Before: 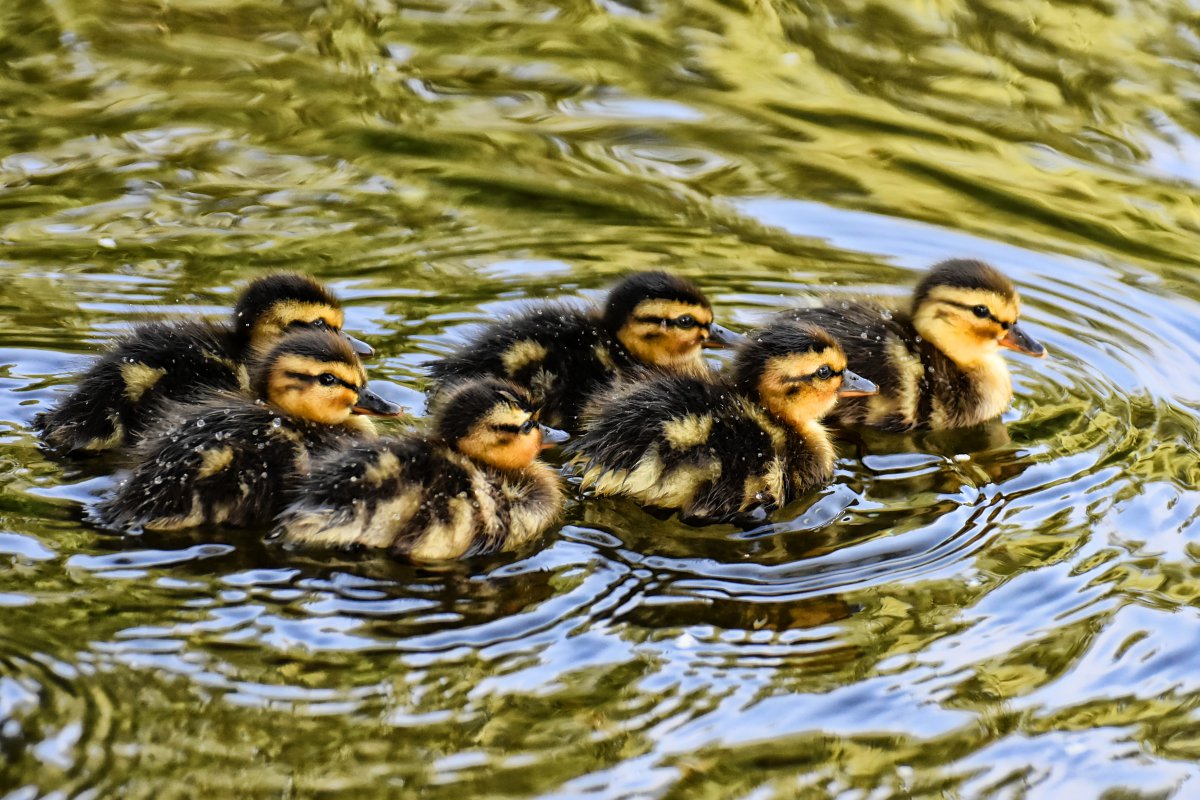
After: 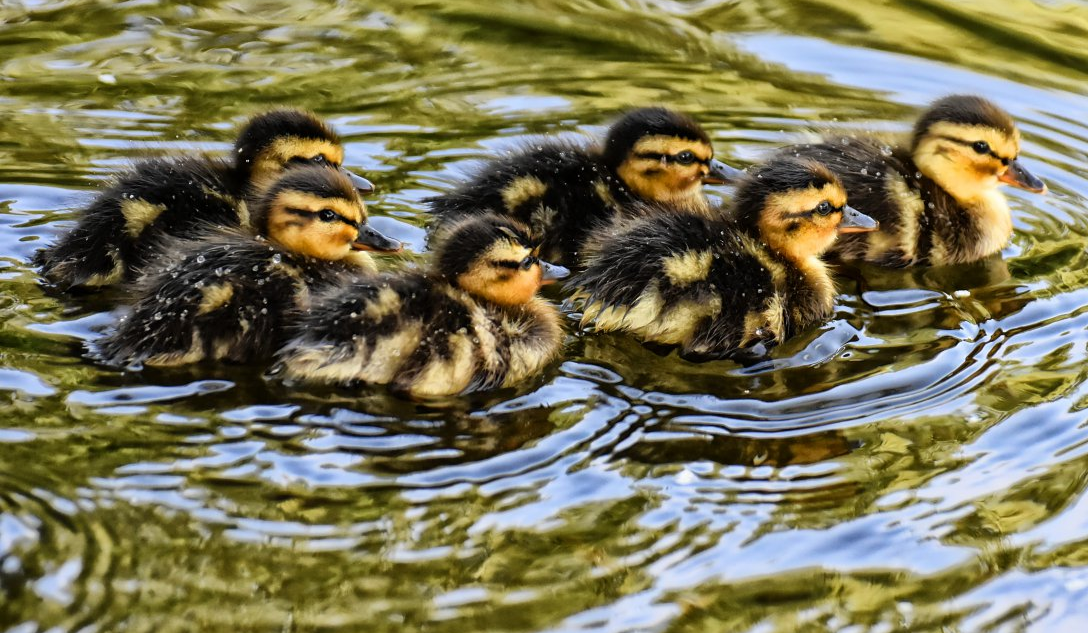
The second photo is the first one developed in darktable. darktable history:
crop: top 20.523%, right 9.322%, bottom 0.289%
